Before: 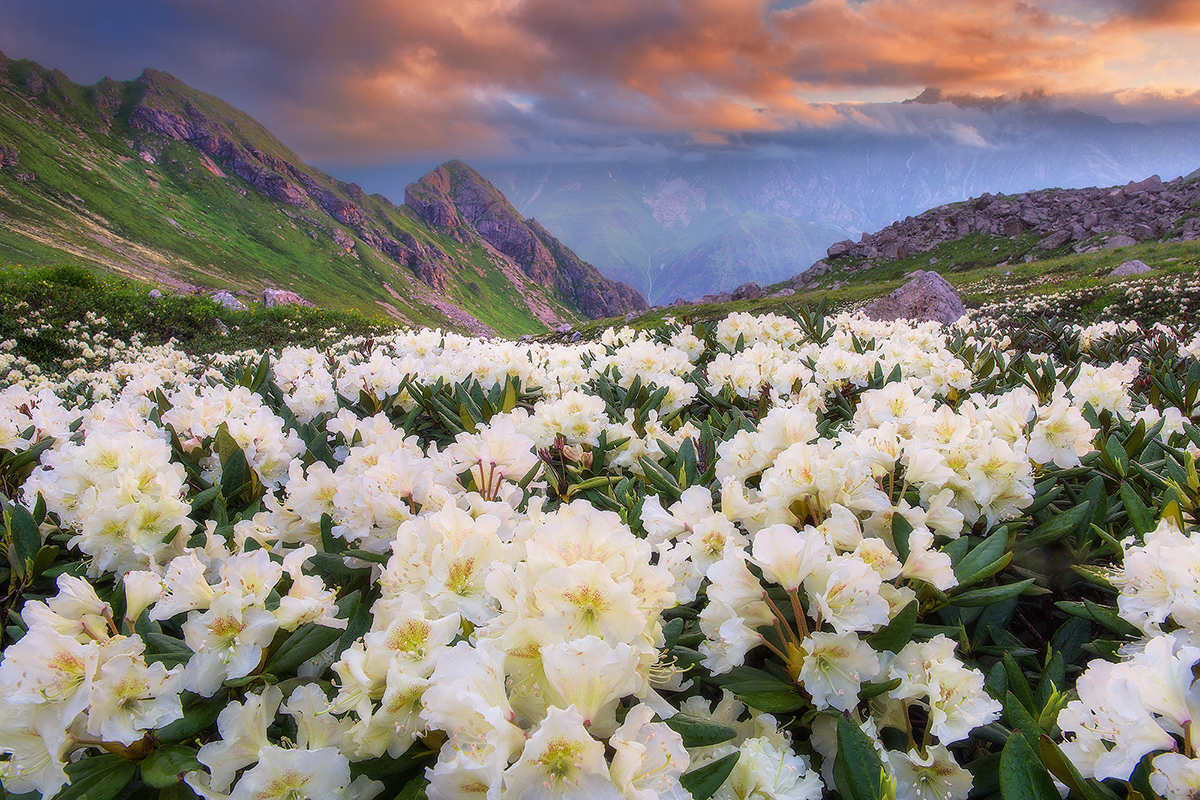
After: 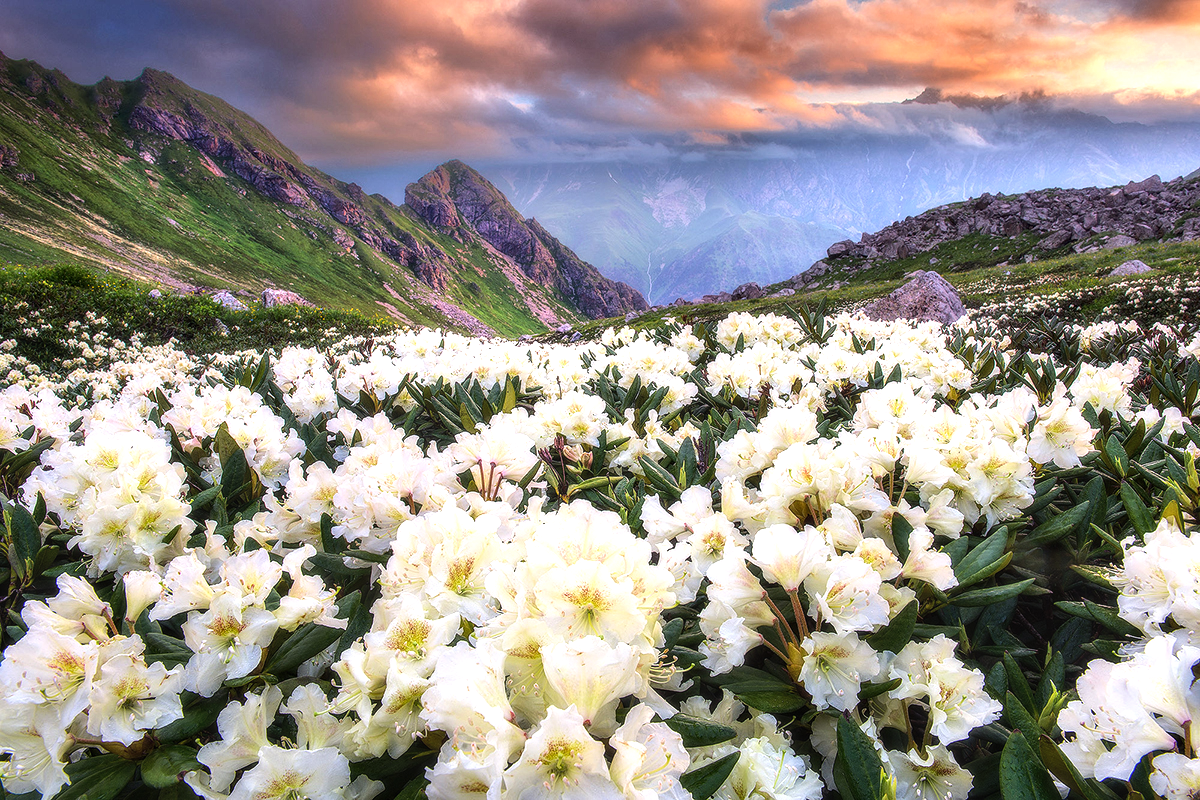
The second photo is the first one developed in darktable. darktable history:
tone equalizer: -8 EV -0.722 EV, -7 EV -0.739 EV, -6 EV -0.633 EV, -5 EV -0.397 EV, -3 EV 0.389 EV, -2 EV 0.6 EV, -1 EV 0.689 EV, +0 EV 0.768 EV, edges refinement/feathering 500, mask exposure compensation -1.57 EV, preserve details no
local contrast: on, module defaults
